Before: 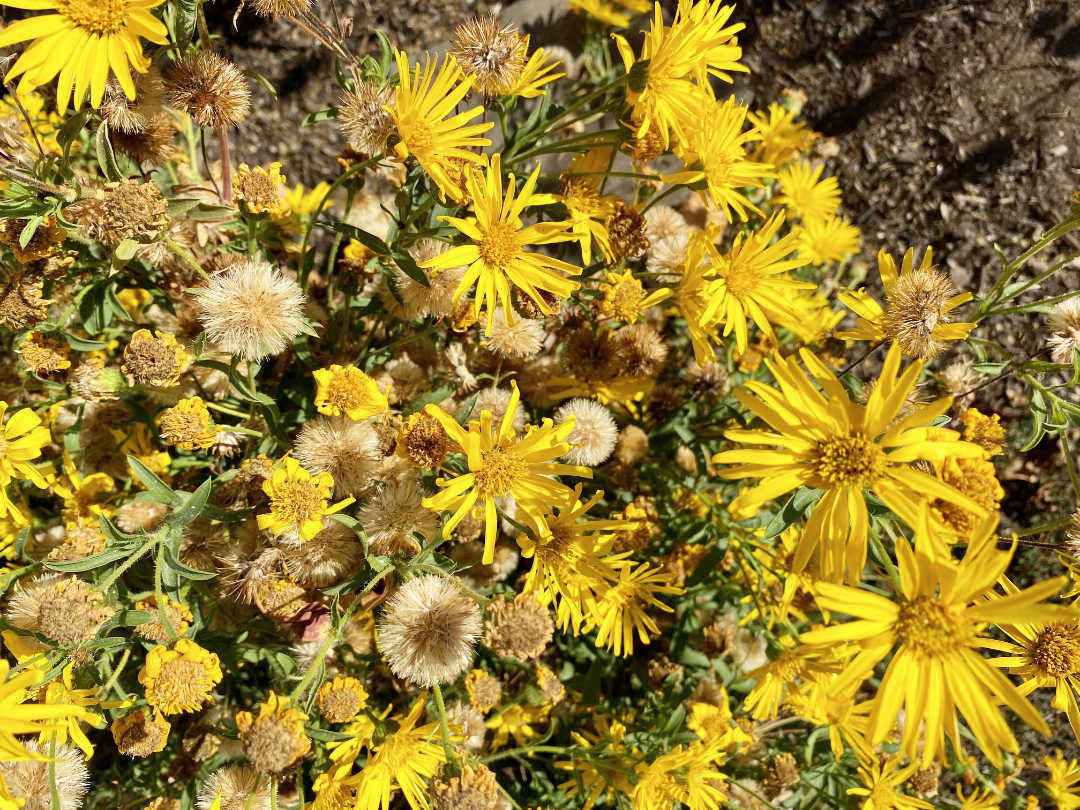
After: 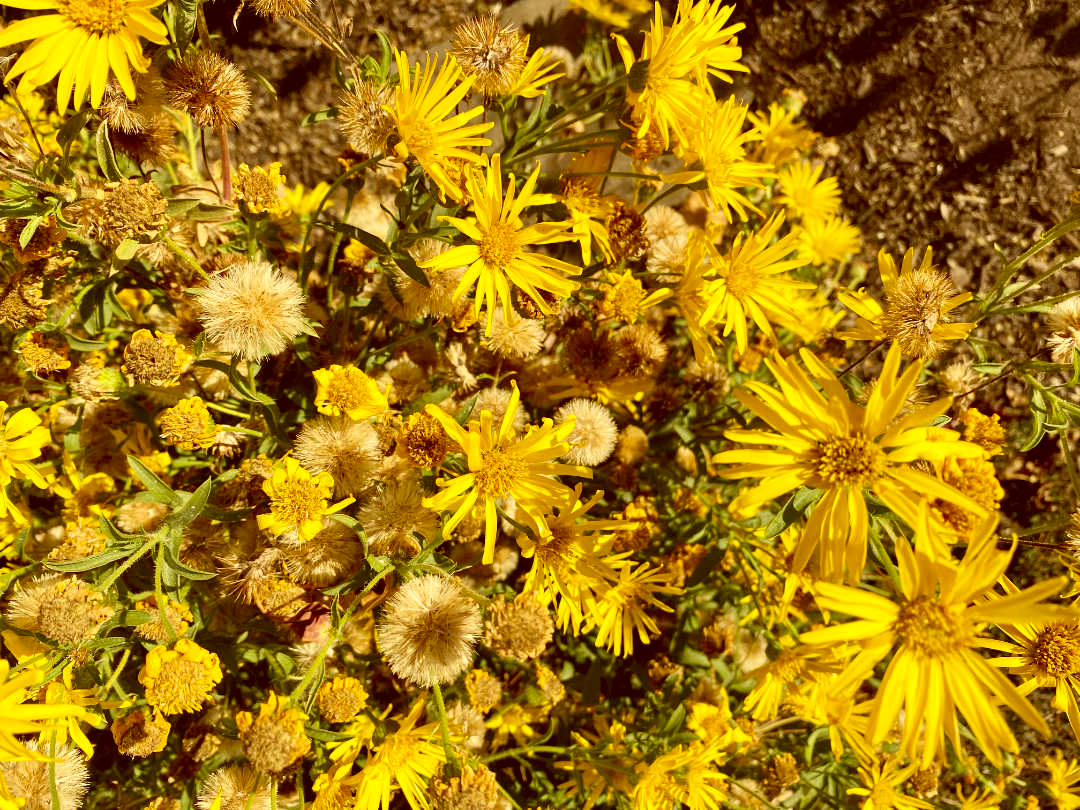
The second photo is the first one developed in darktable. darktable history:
exposure: exposure 0.028 EV, compensate highlight preservation false
color correction: highlights a* 1.17, highlights b* 23.73, shadows a* 15.15, shadows b* 25.02
